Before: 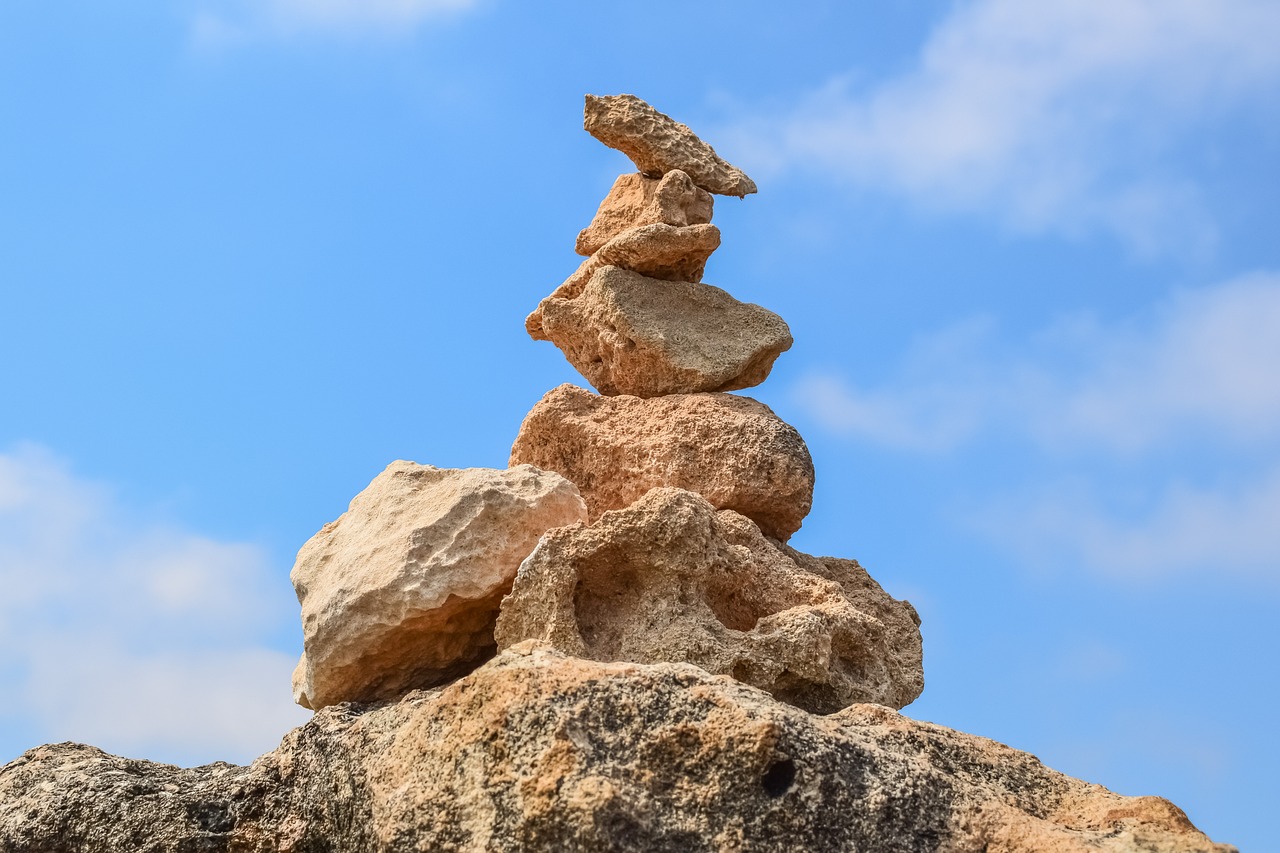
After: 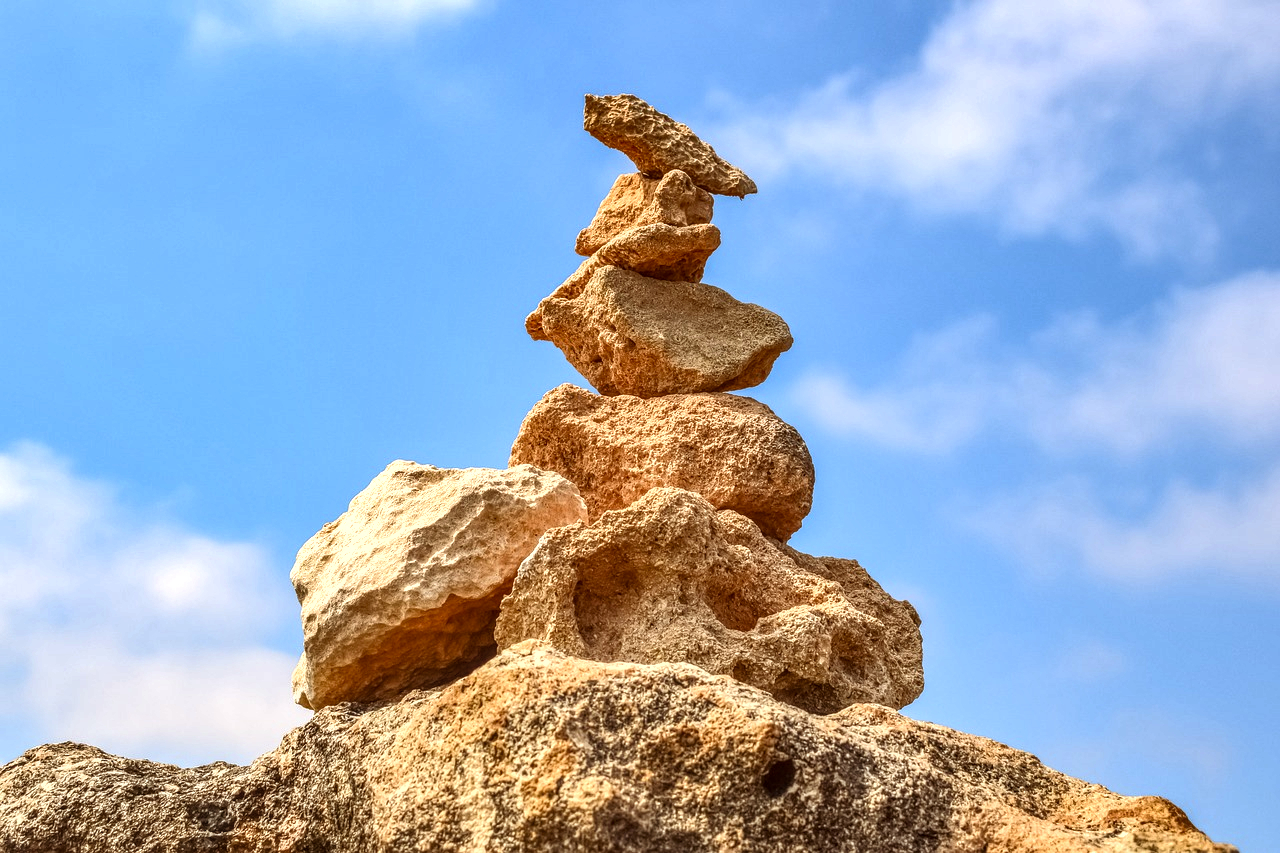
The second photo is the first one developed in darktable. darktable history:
color balance rgb: shadows lift › chroma 4.41%, shadows lift › hue 27°, power › chroma 2.5%, power › hue 70°, highlights gain › chroma 1%, highlights gain › hue 27°, saturation formula JzAzBz (2021)
exposure: black level correction 0, exposure 0.5 EV, compensate exposure bias true, compensate highlight preservation false
local contrast: on, module defaults
shadows and highlights: shadows 40, highlights -54, highlights color adjustment 46%, low approximation 0.01, soften with gaussian
